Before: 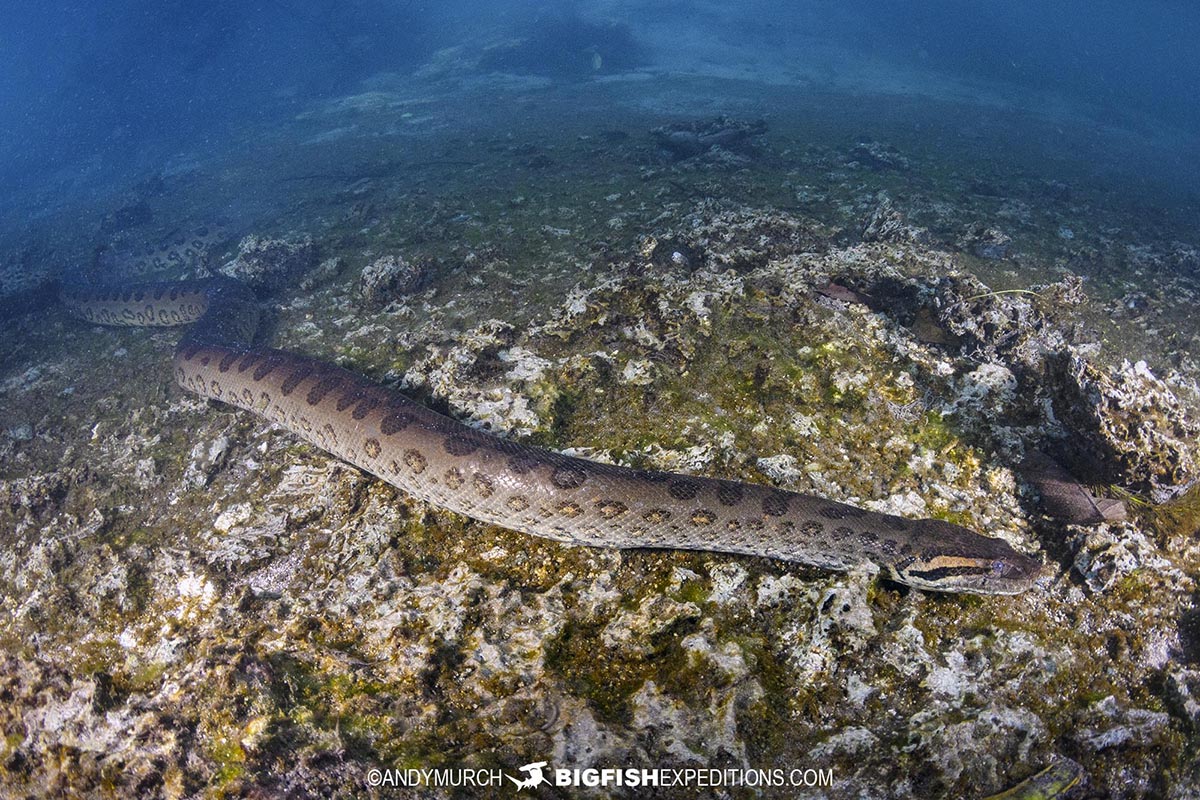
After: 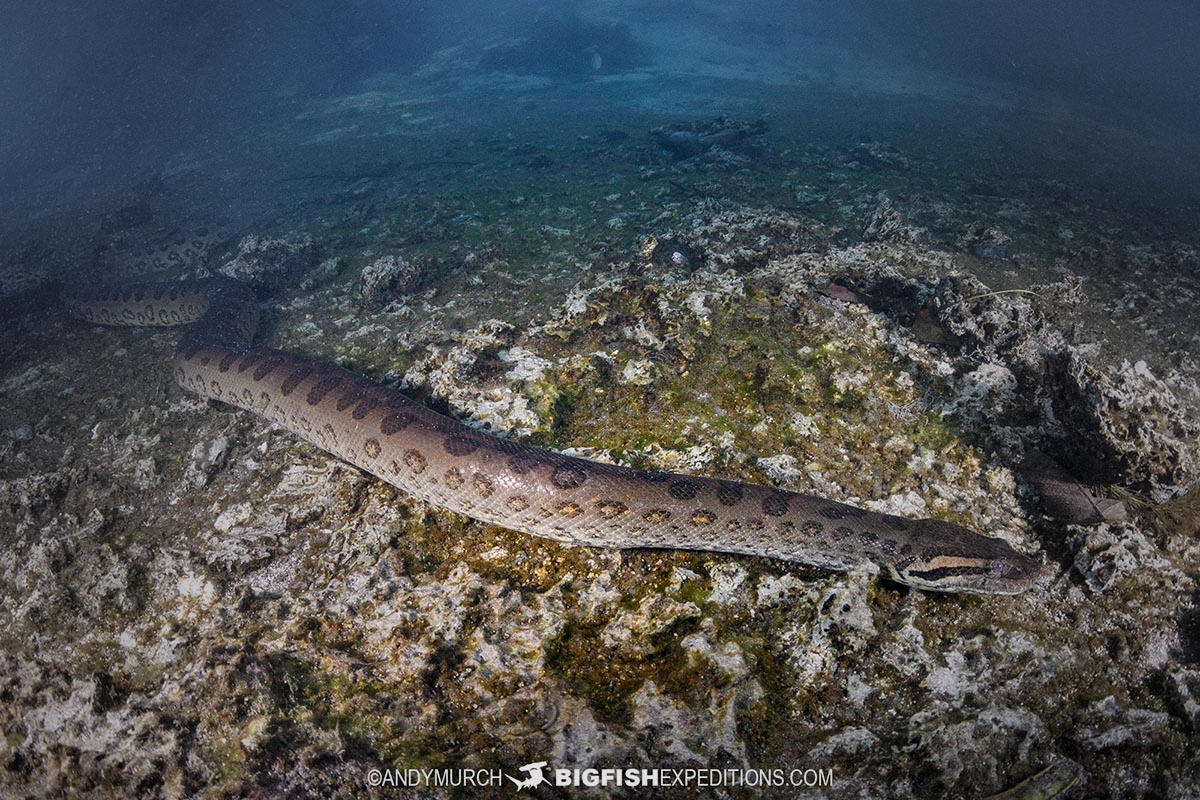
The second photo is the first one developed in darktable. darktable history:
vignetting: fall-off start 16.2%, fall-off radius 98.75%, width/height ratio 0.722
